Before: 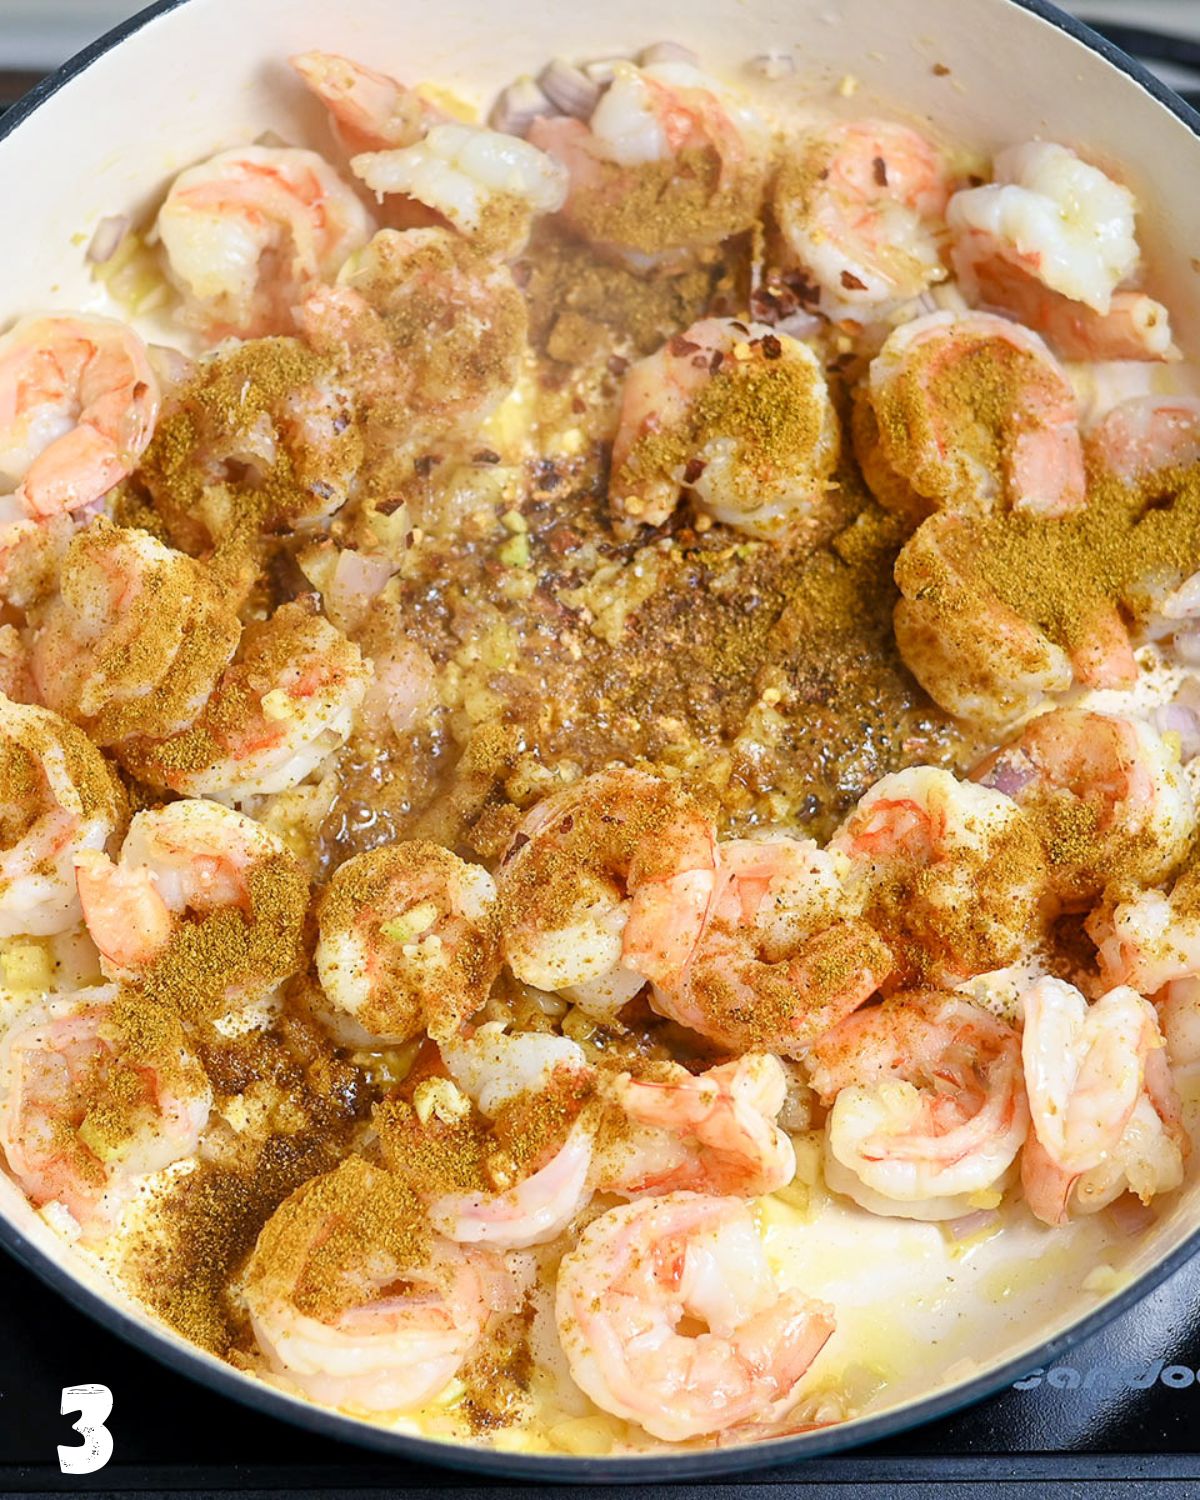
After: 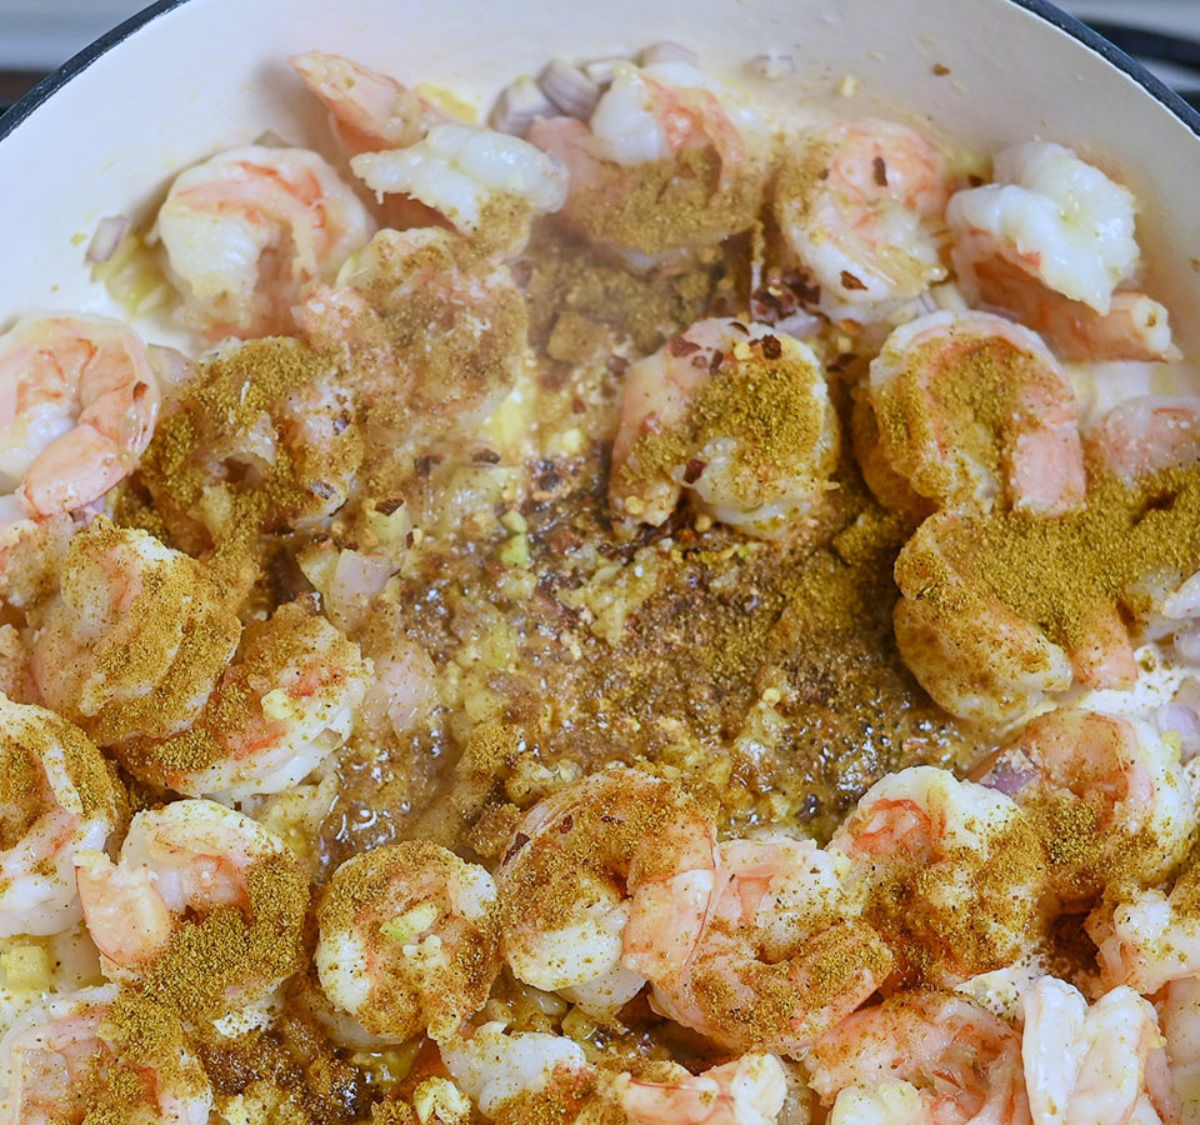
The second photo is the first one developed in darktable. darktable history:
exposure: exposure -0.293 EV, compensate highlight preservation false
crop: bottom 24.988%
white balance: red 0.926, green 1.003, blue 1.133
